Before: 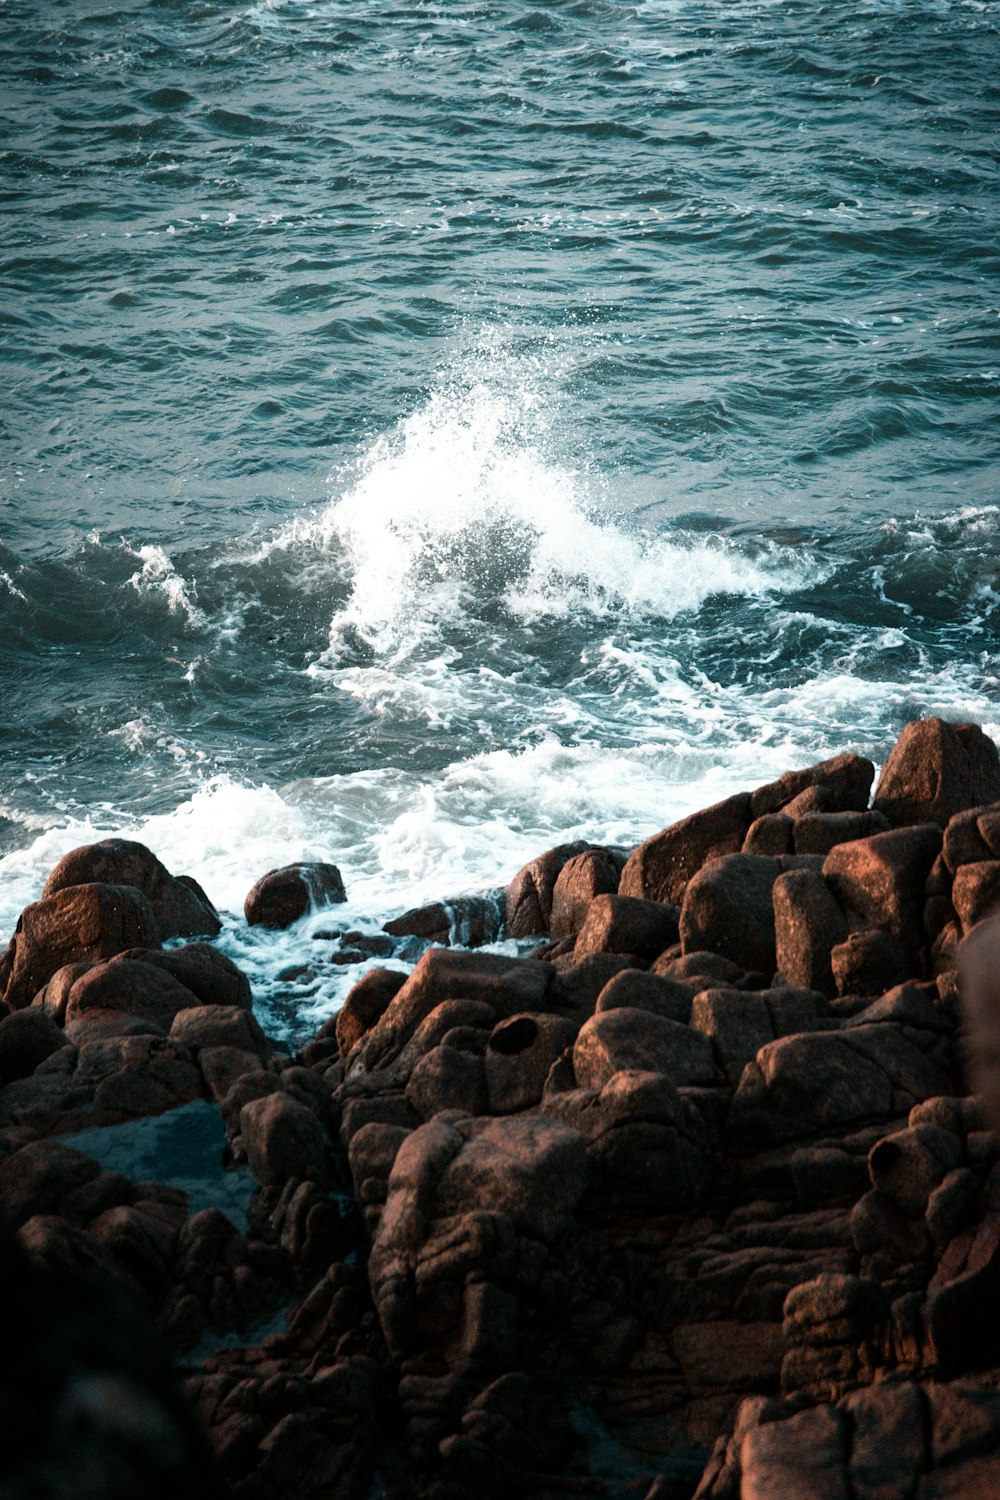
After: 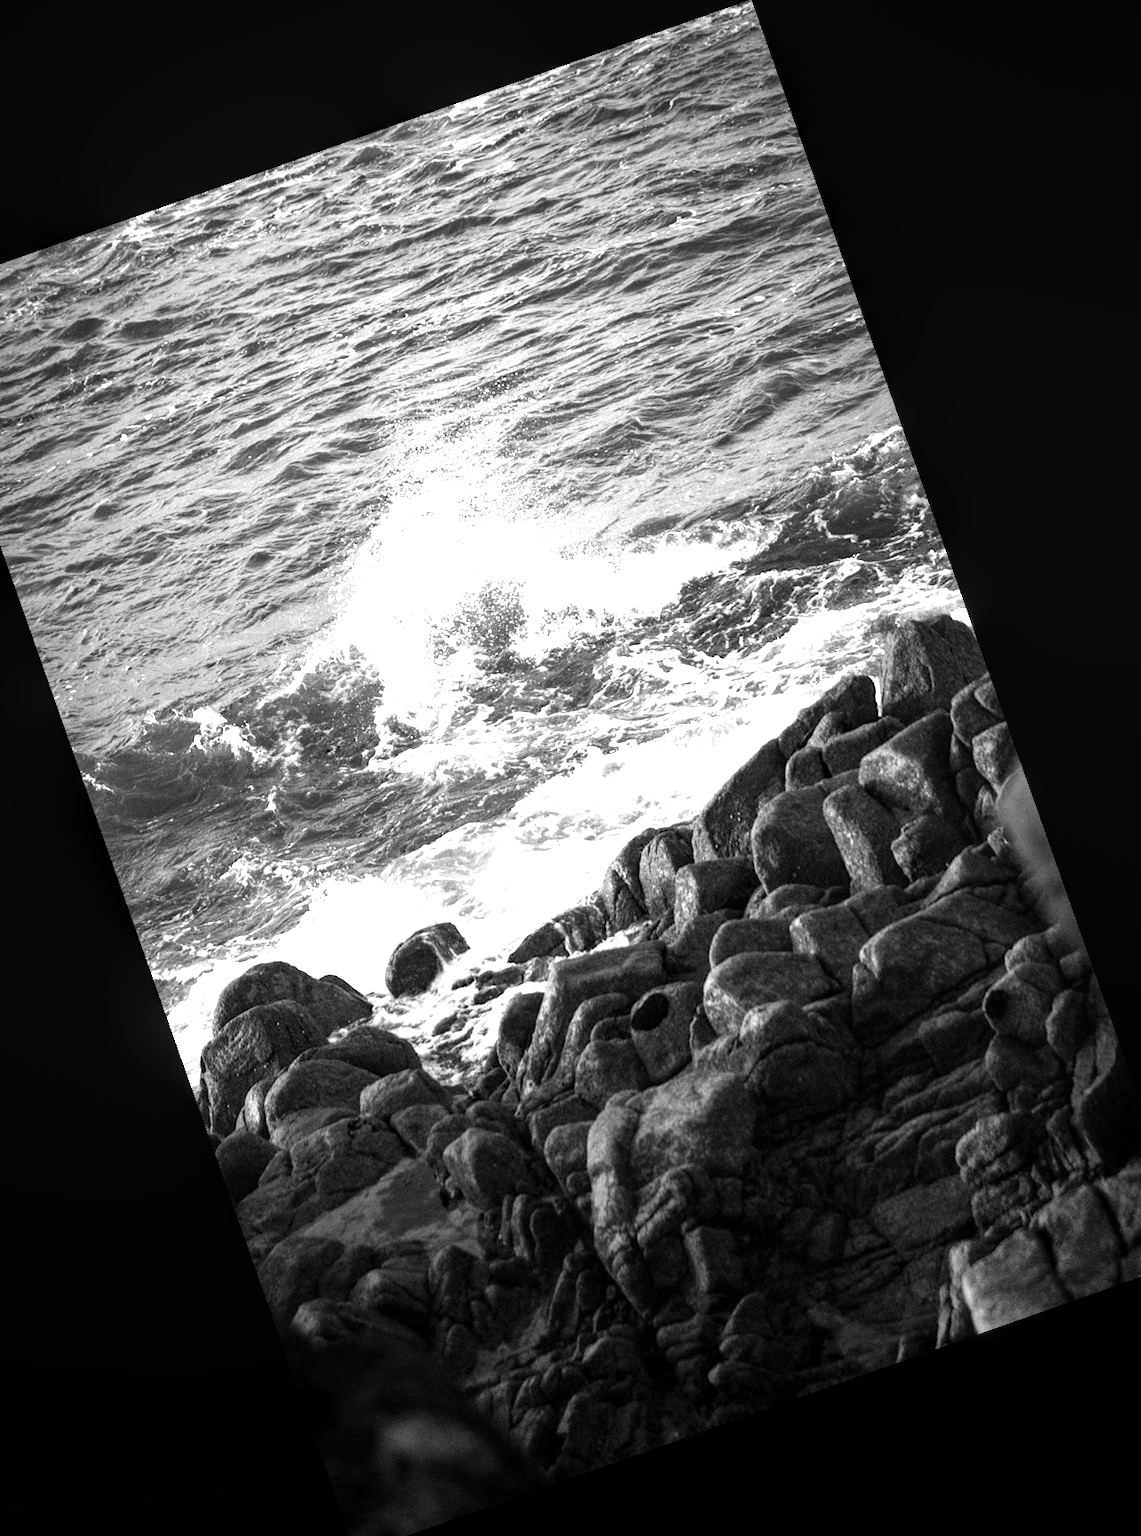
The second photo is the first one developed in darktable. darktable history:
contrast brightness saturation: saturation -1
crop and rotate: angle 19.43°, left 6.812%, right 4.125%, bottom 1.087%
exposure: exposure 1 EV, compensate highlight preservation false
white balance: red 0.766, blue 1.537
local contrast: detail 130%
